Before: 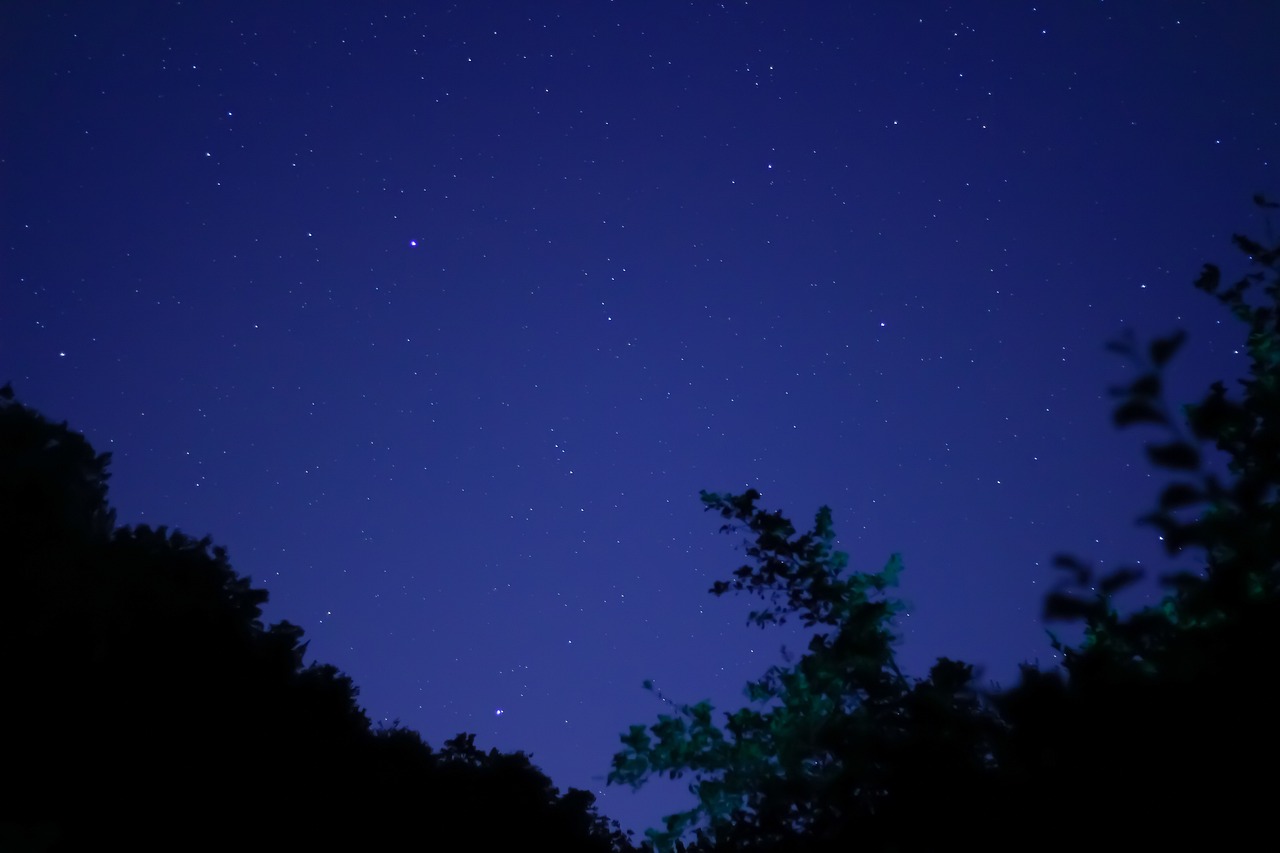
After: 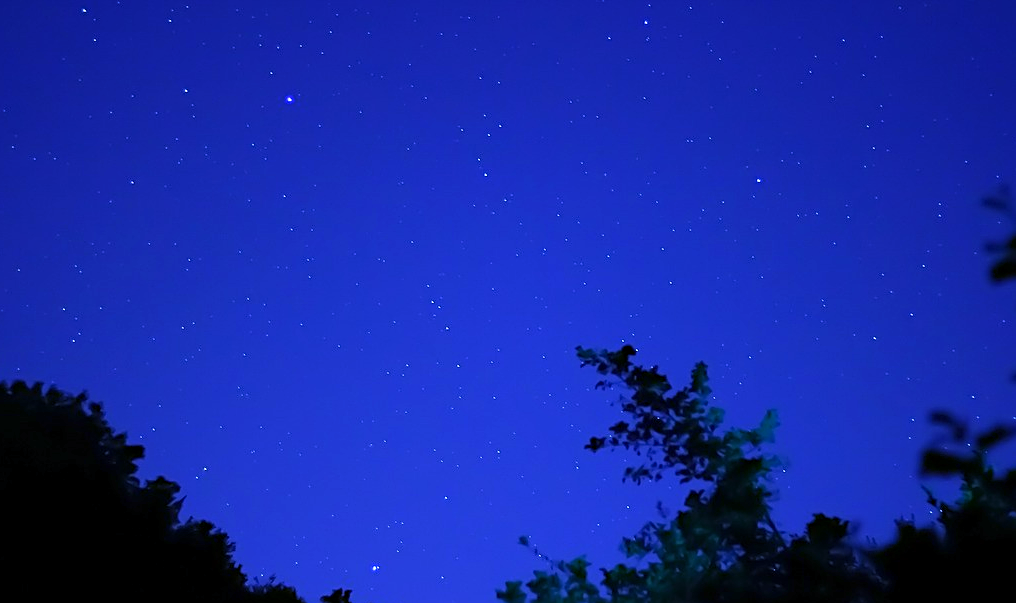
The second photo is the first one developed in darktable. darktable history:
crop: left 9.712%, top 16.928%, right 10.845%, bottom 12.332%
exposure: compensate highlight preservation false
haze removal: compatibility mode true, adaptive false
sharpen: on, module defaults
white balance: red 0.766, blue 1.537
color balance rgb: contrast -10%
